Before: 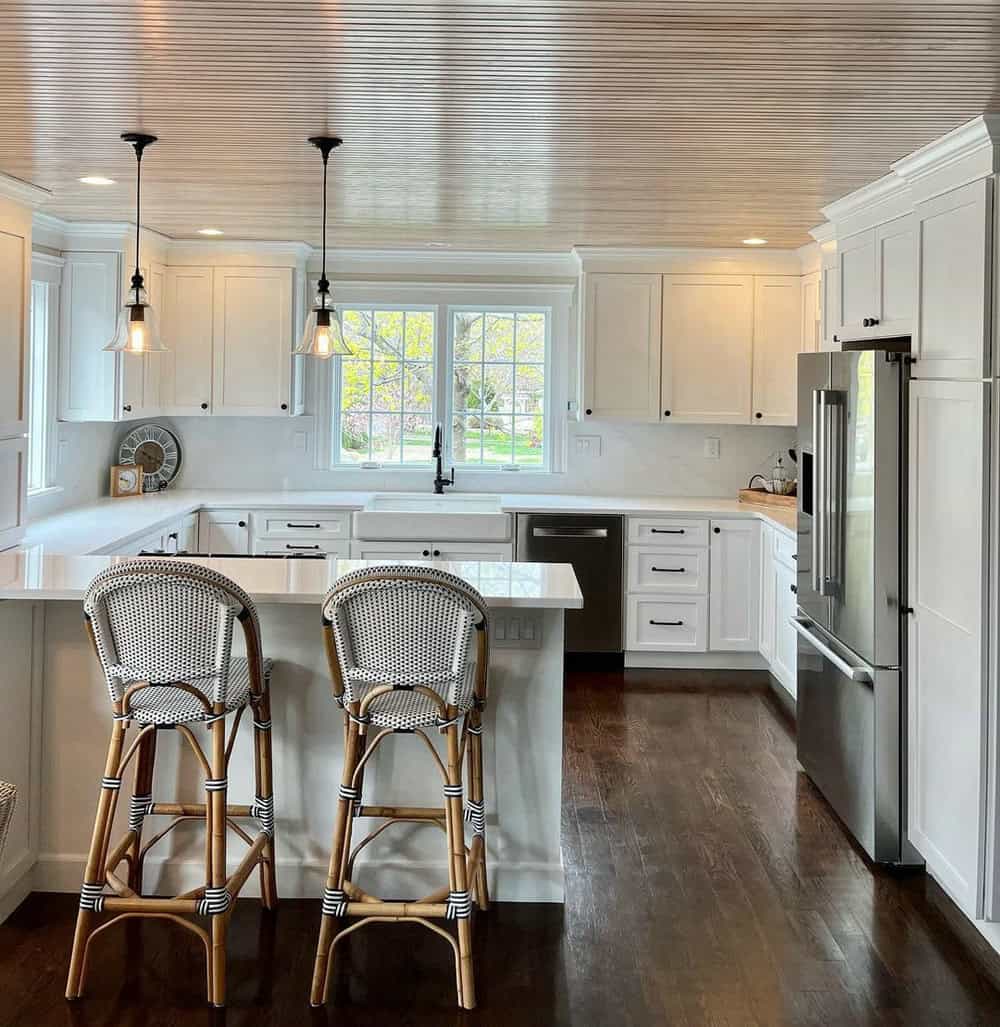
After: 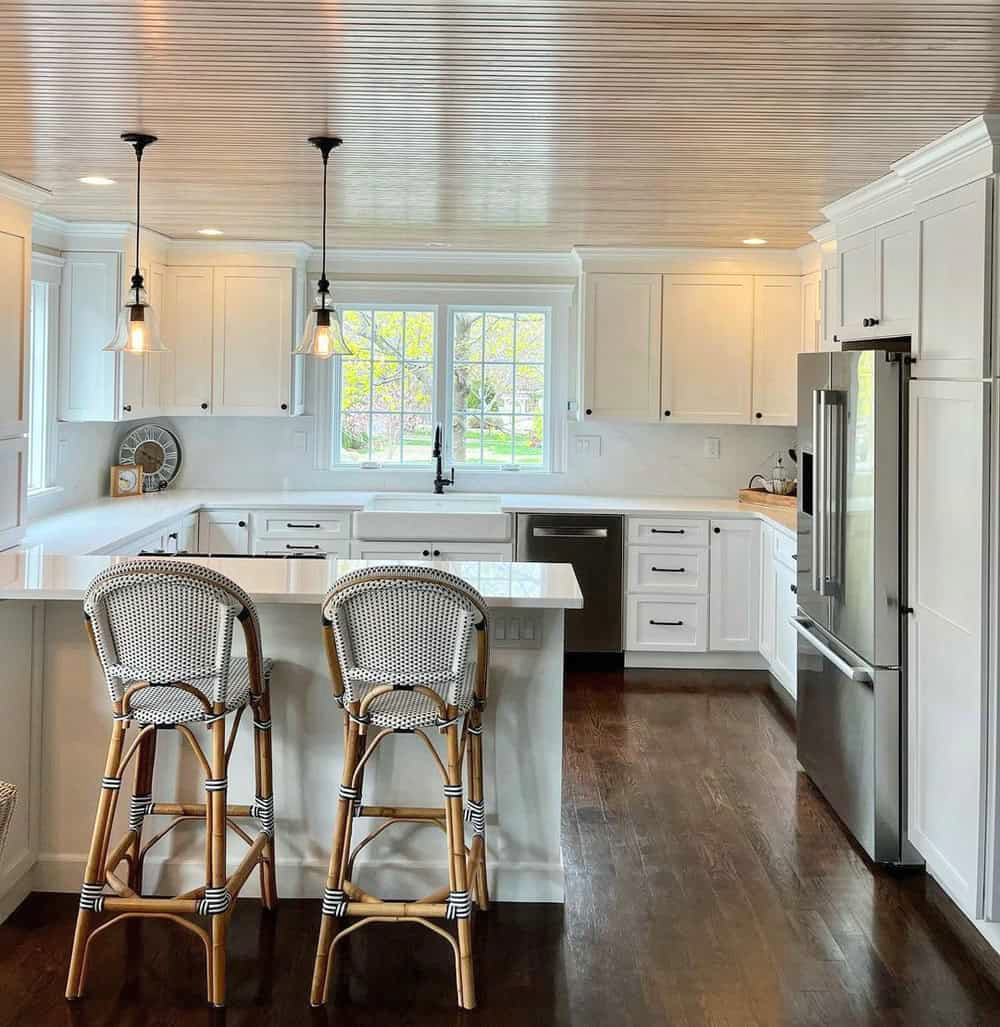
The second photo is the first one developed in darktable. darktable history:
contrast brightness saturation: contrast 0.029, brightness 0.061, saturation 0.123
